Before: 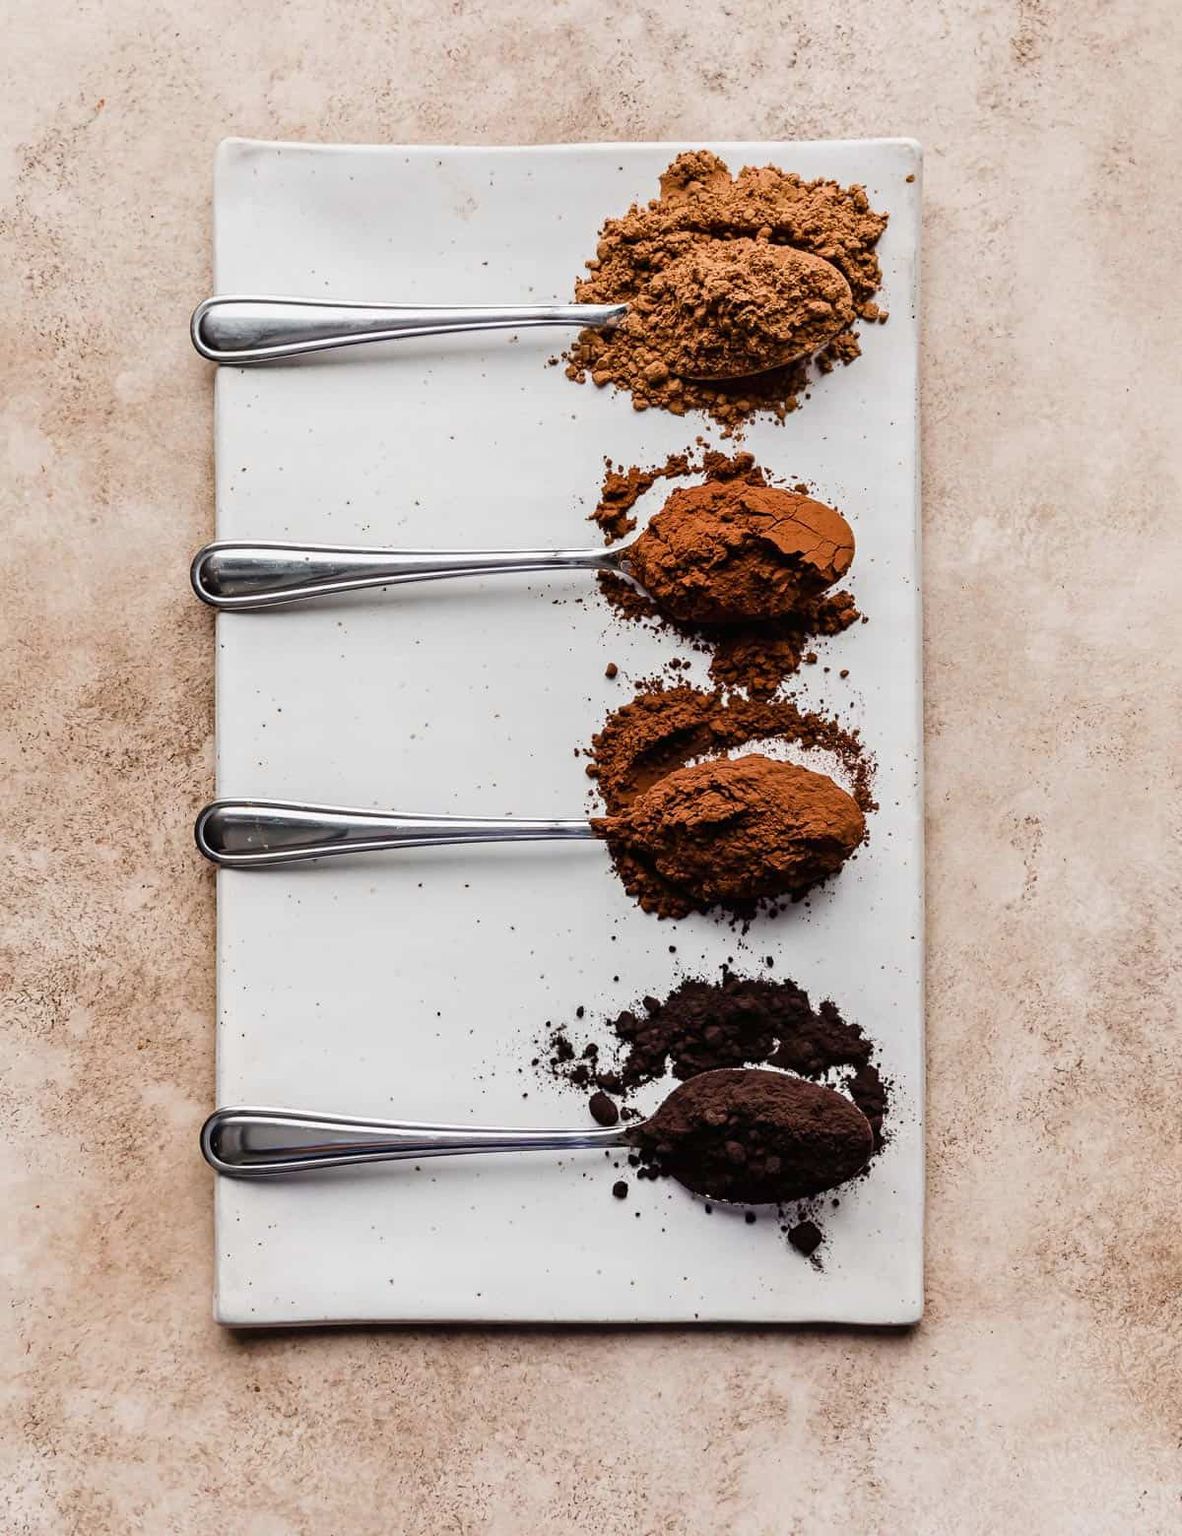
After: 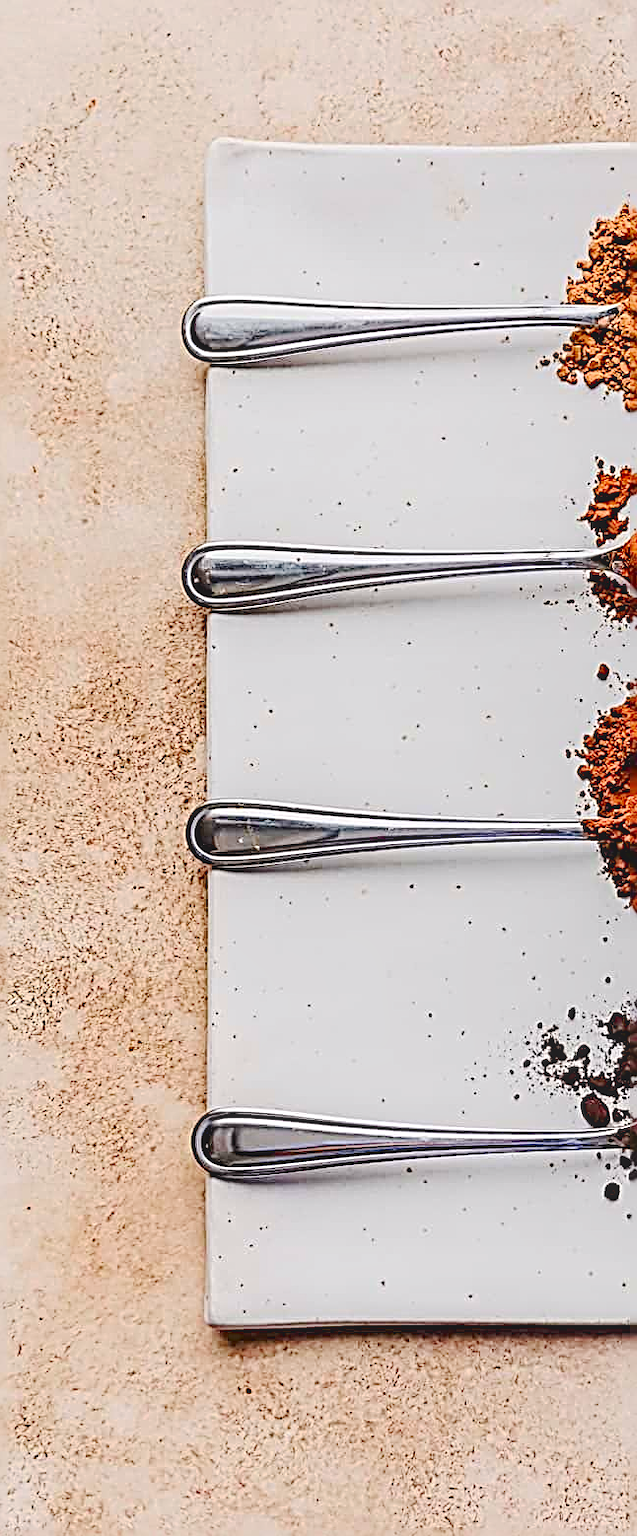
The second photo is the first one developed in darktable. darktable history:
sharpen: radius 3.164, amount 1.748
local contrast: on, module defaults
crop: left 0.8%, right 45.27%, bottom 0.083%
exposure: exposure 0.174 EV, compensate exposure bias true, compensate highlight preservation false
contrast brightness saturation: contrast -0.197, saturation 0.19
tone curve: curves: ch0 [(0, 0.011) (0.139, 0.106) (0.295, 0.271) (0.499, 0.523) (0.739, 0.782) (0.857, 0.879) (1, 0.967)]; ch1 [(0, 0) (0.291, 0.229) (0.394, 0.365) (0.469, 0.456) (0.495, 0.497) (0.524, 0.53) (0.588, 0.62) (0.725, 0.779) (1, 1)]; ch2 [(0, 0) (0.125, 0.089) (0.35, 0.317) (0.437, 0.42) (0.502, 0.499) (0.537, 0.551) (0.613, 0.636) (1, 1)], color space Lab, independent channels, preserve colors none
base curve: curves: ch0 [(0, 0) (0.158, 0.273) (0.879, 0.895) (1, 1)], preserve colors none
